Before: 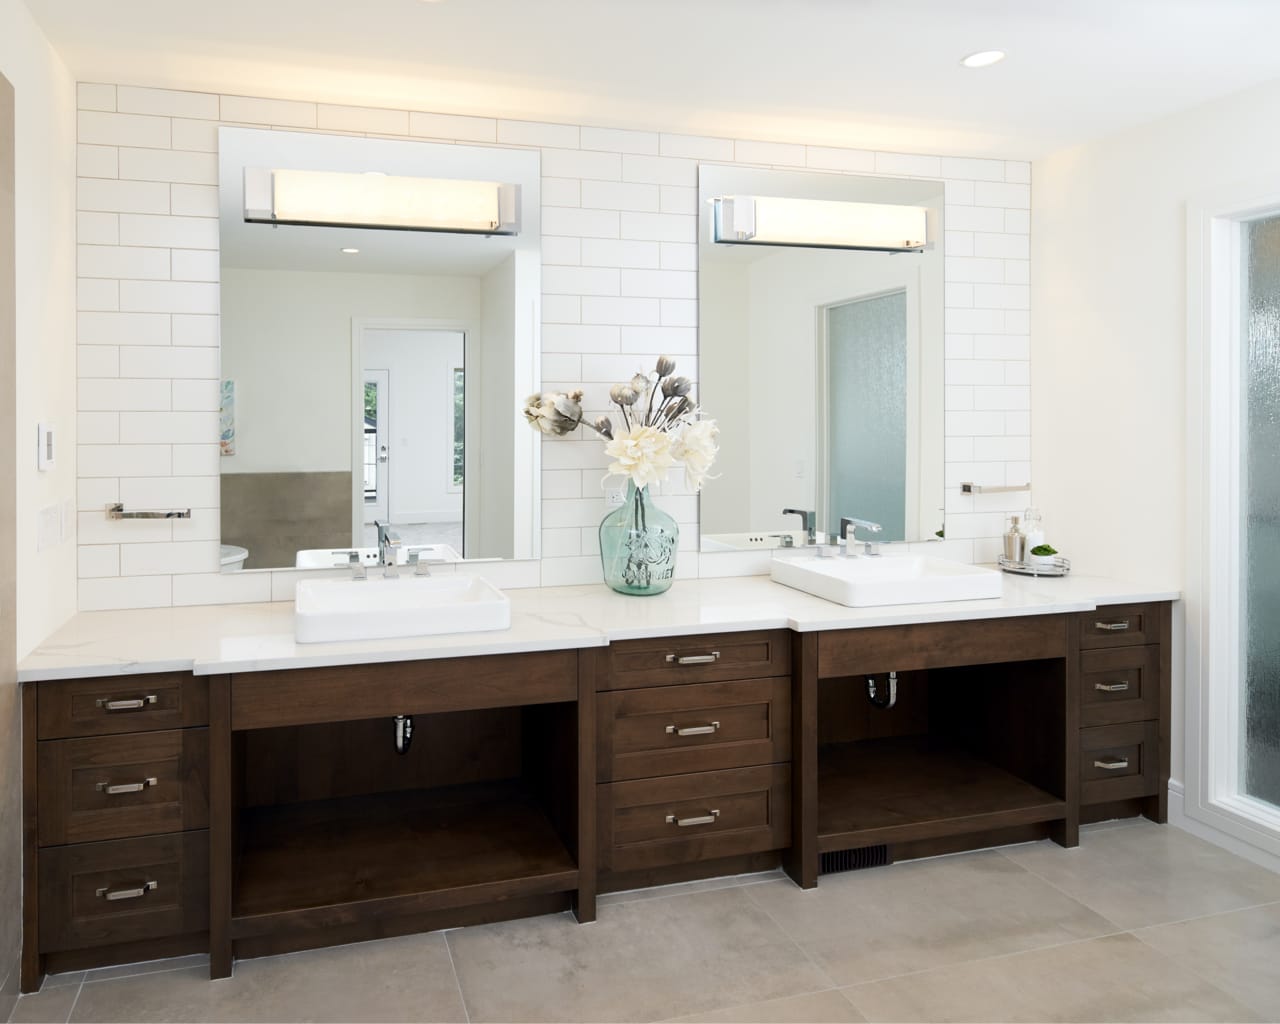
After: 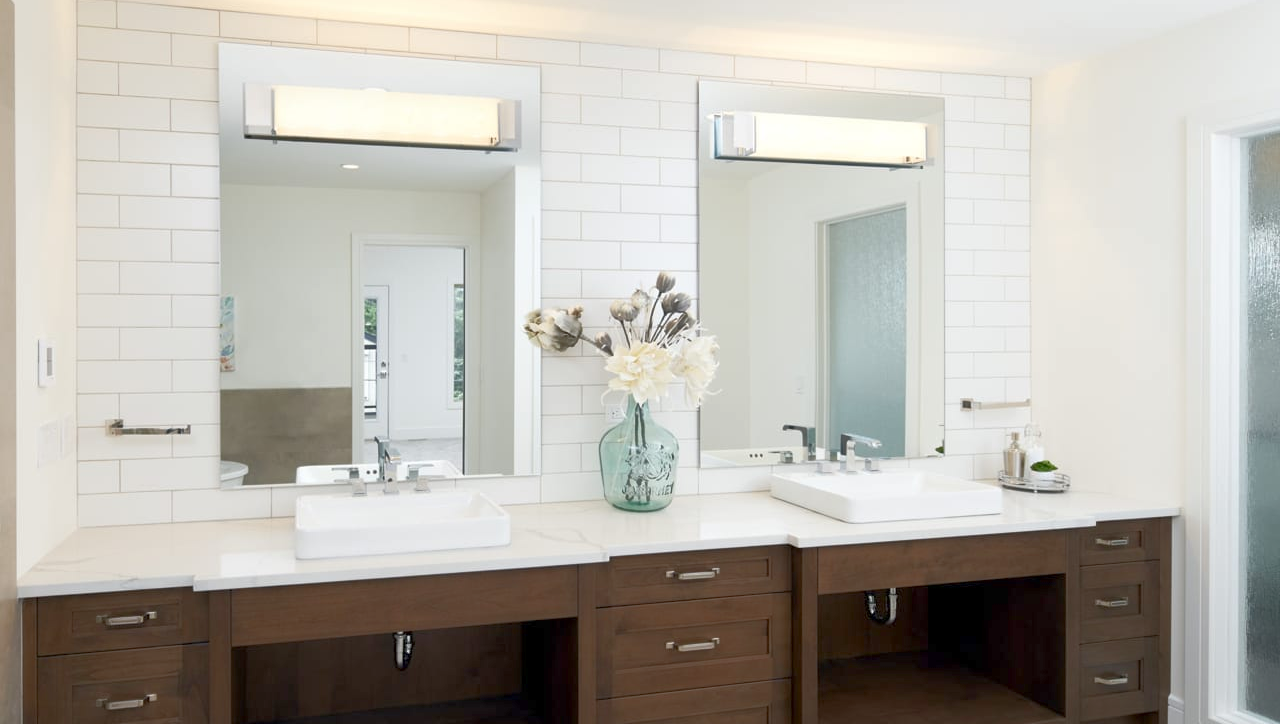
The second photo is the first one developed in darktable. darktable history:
crop and rotate: top 8.293%, bottom 20.996%
rgb curve: curves: ch0 [(0, 0) (0.072, 0.166) (0.217, 0.293) (0.414, 0.42) (1, 1)], compensate middle gray true, preserve colors basic power
